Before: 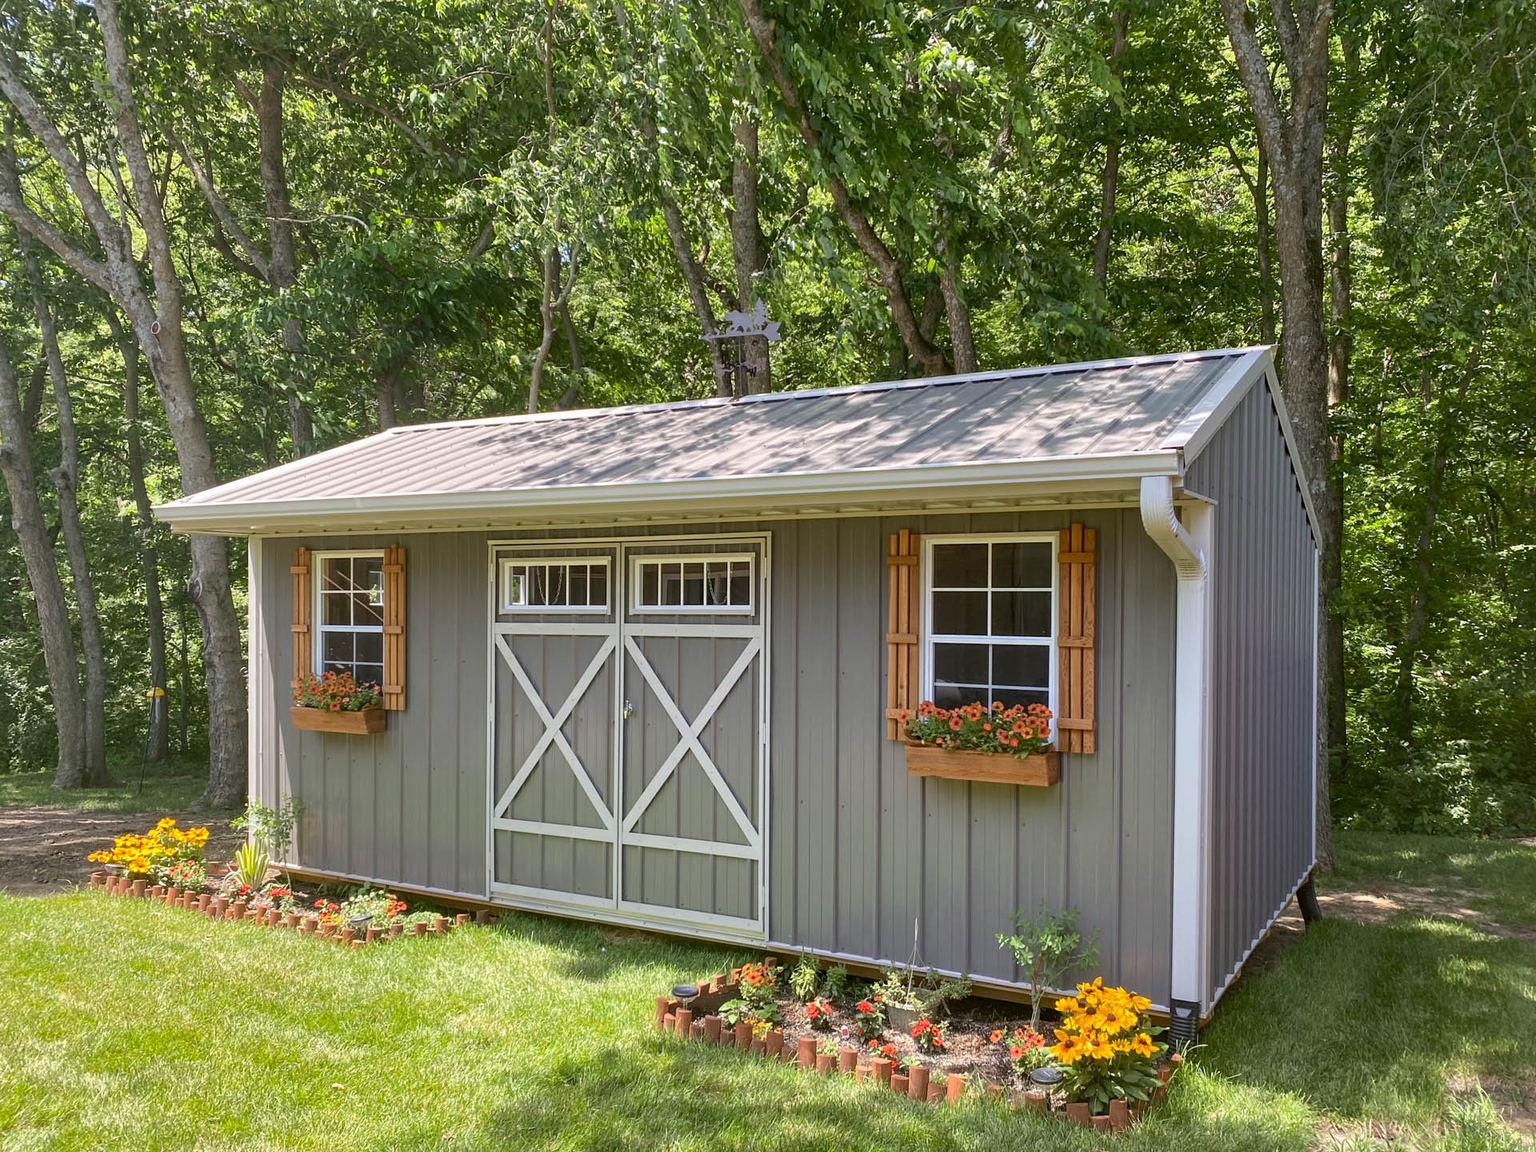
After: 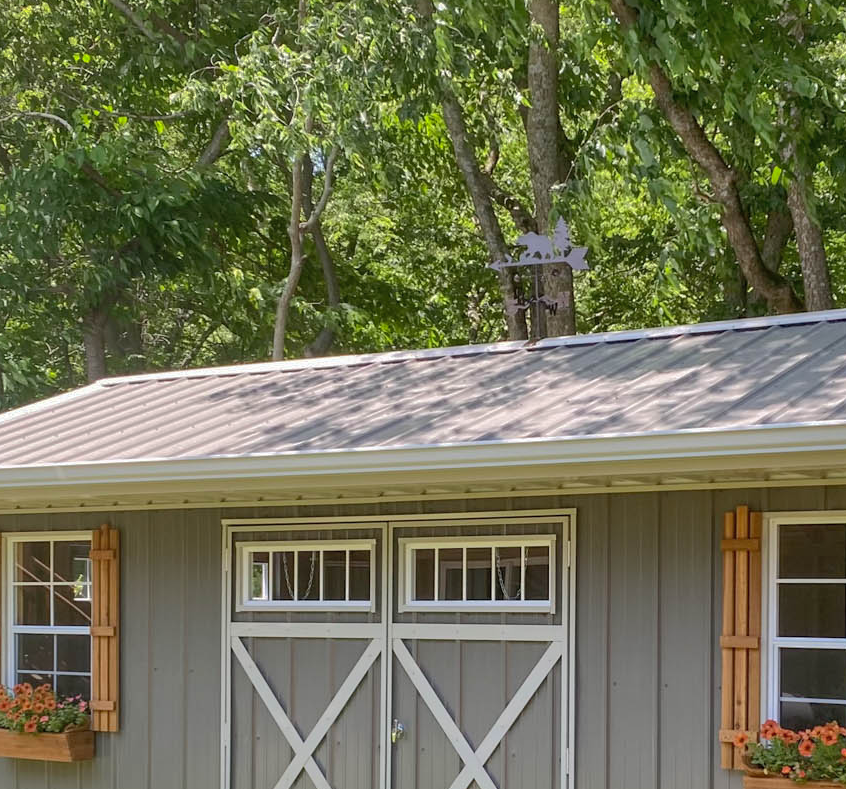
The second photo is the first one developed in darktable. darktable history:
crop: left 20.248%, top 10.86%, right 35.675%, bottom 34.321%
shadows and highlights: shadows 40, highlights -60
